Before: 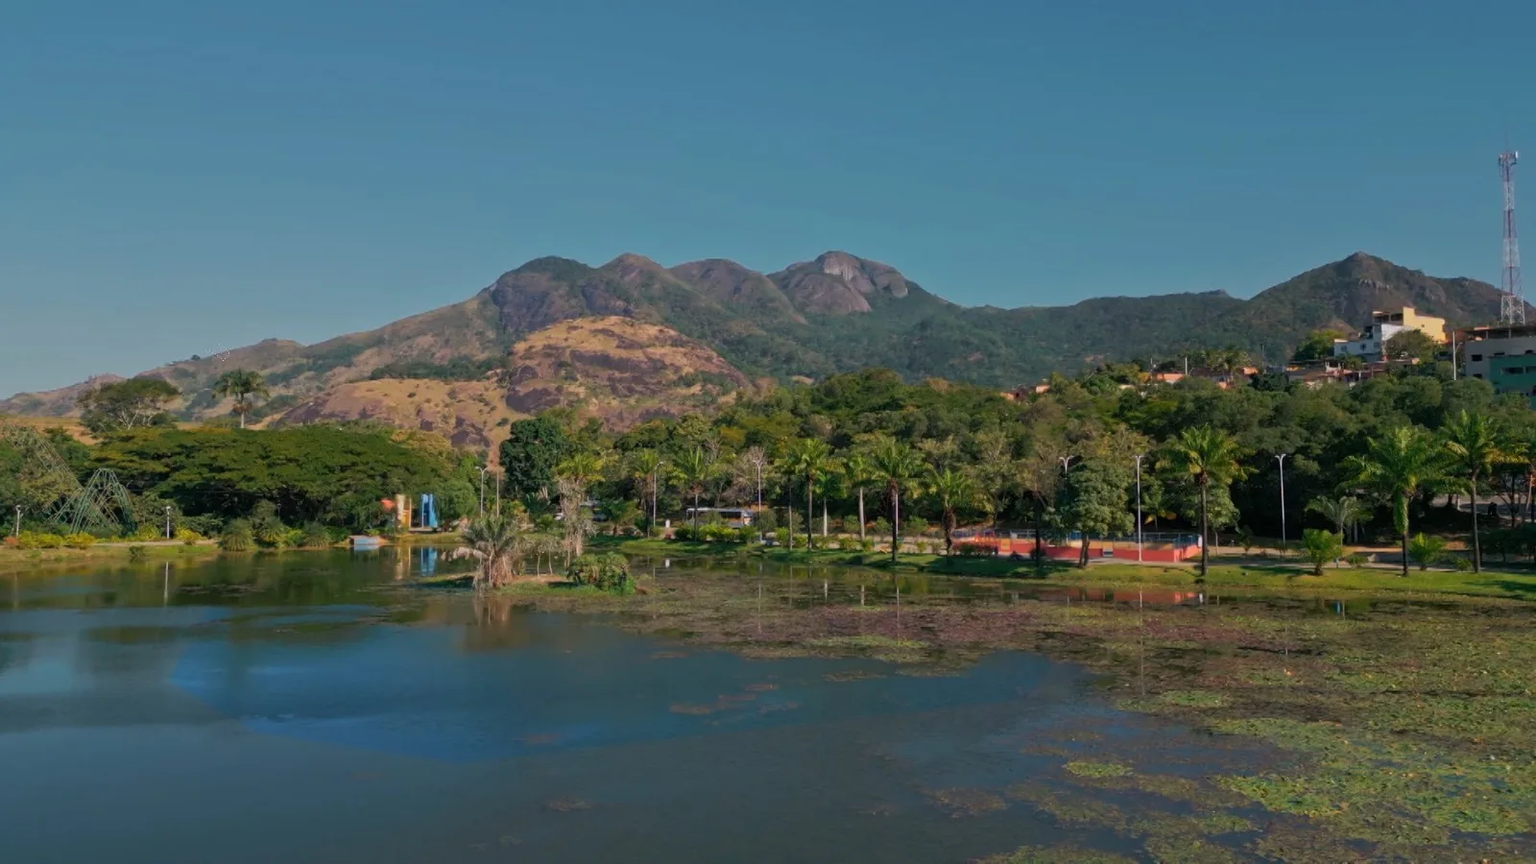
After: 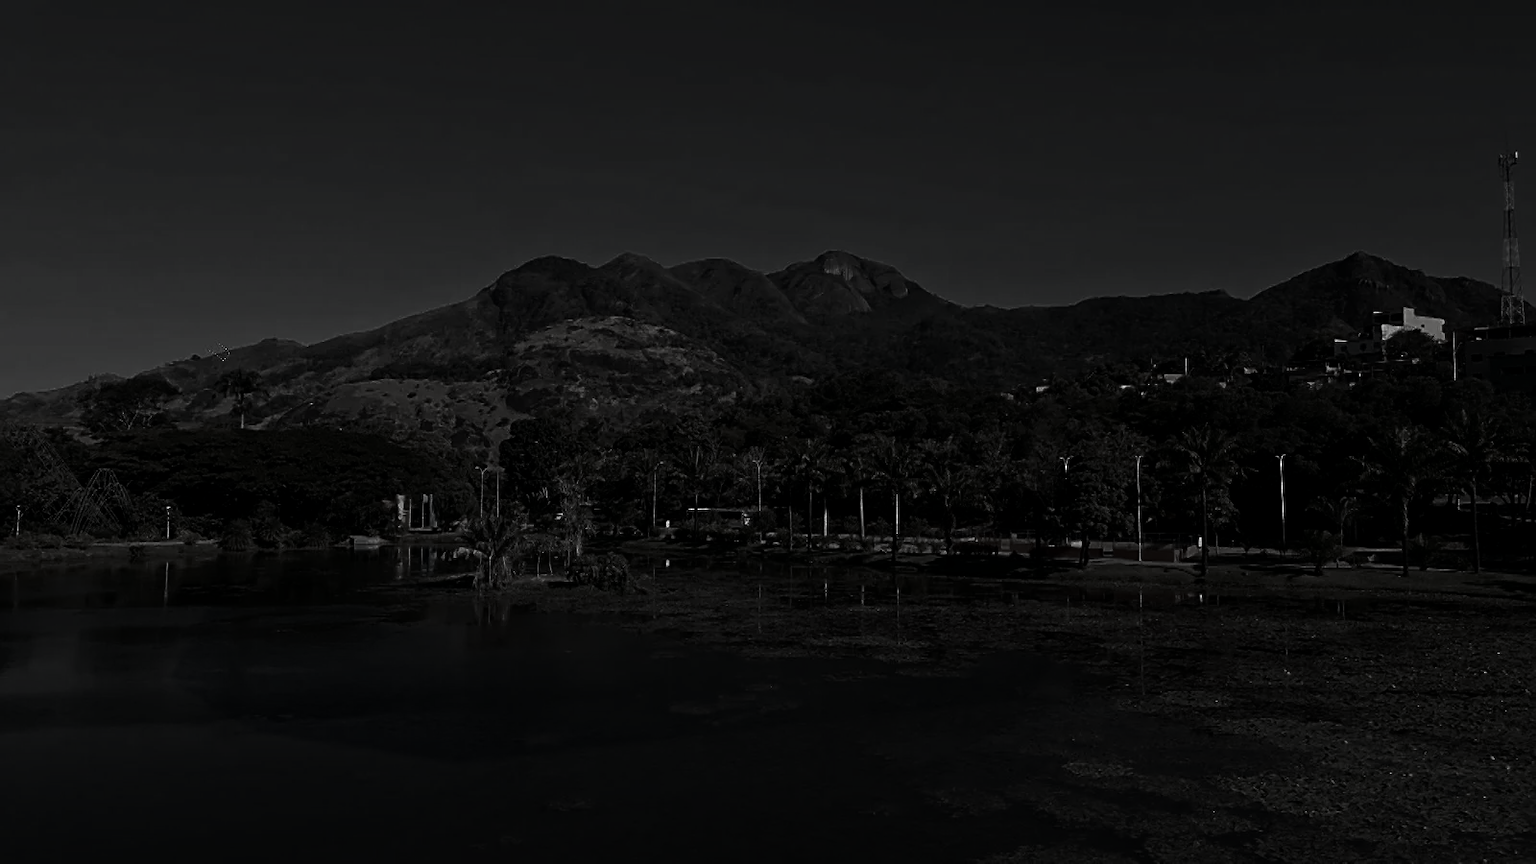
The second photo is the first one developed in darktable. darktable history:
color balance rgb: global offset › chroma 0.062%, global offset › hue 254.09°, perceptual saturation grading › global saturation 19.37%, global vibrance 16.084%, saturation formula JzAzBz (2021)
contrast brightness saturation: contrast 0.025, brightness -0.989, saturation -0.982
sharpen: on, module defaults
